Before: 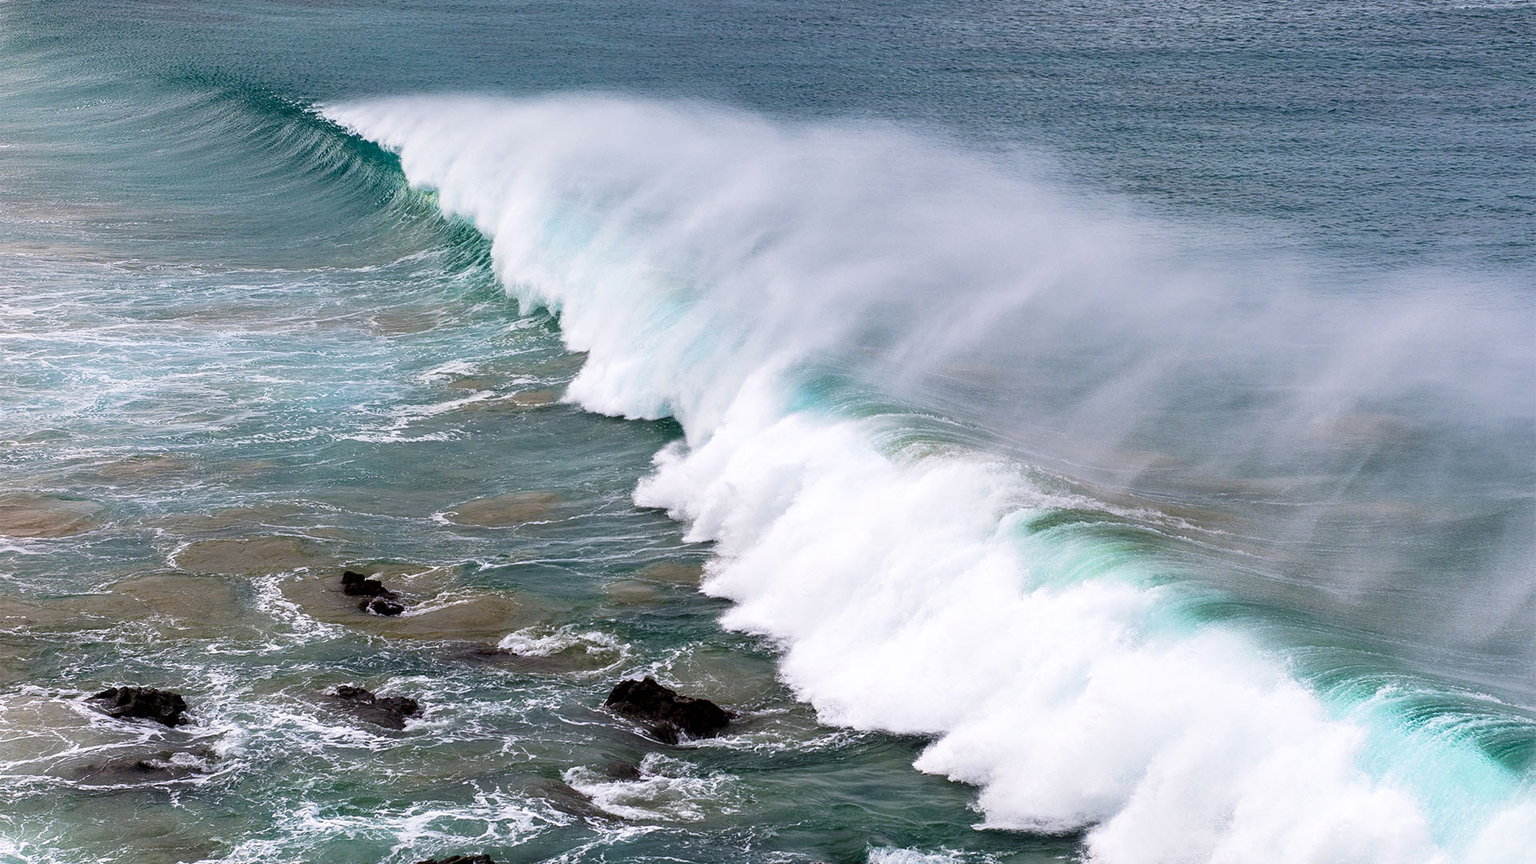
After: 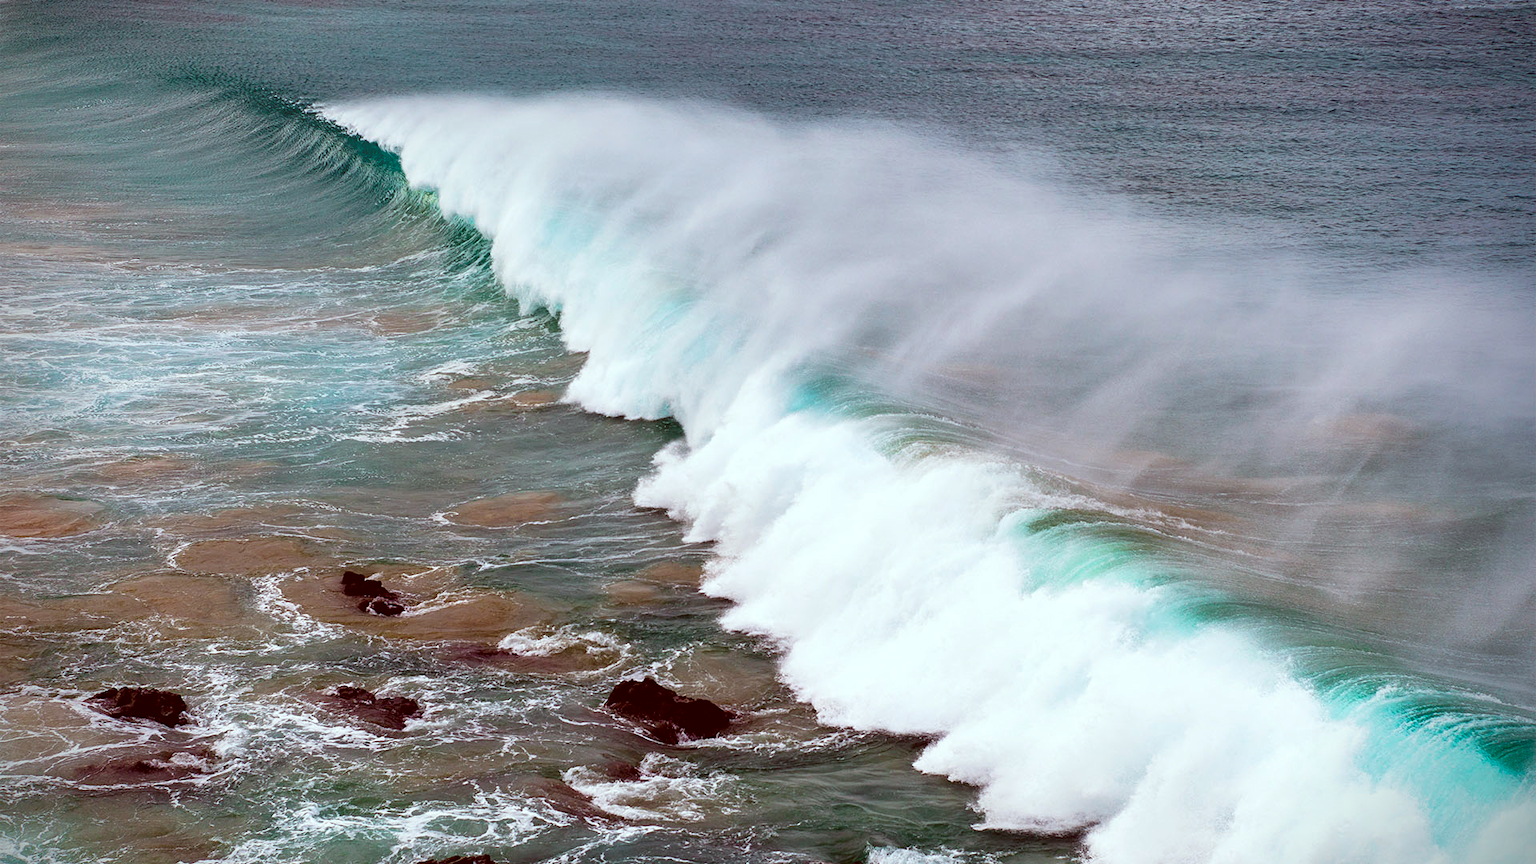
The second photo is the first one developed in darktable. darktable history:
color correction: highlights a* -7.27, highlights b* -0.185, shadows a* 20.08, shadows b* 12.07
vignetting: fall-off radius 60.57%, brightness -0.994, saturation 0.498, unbound false
